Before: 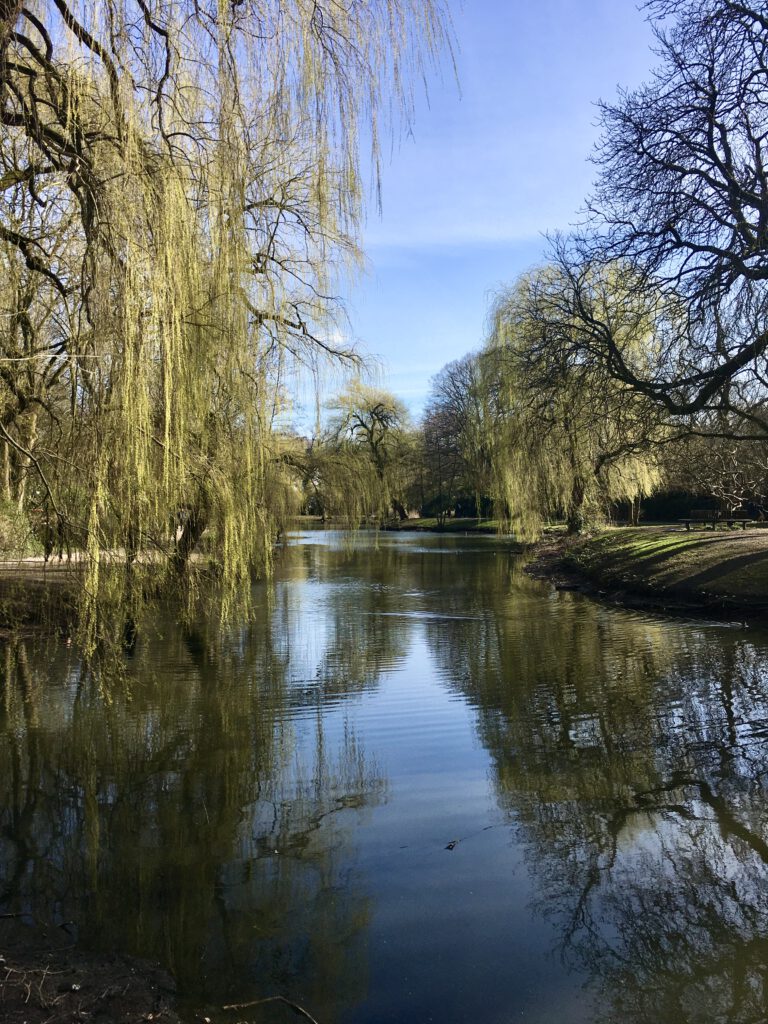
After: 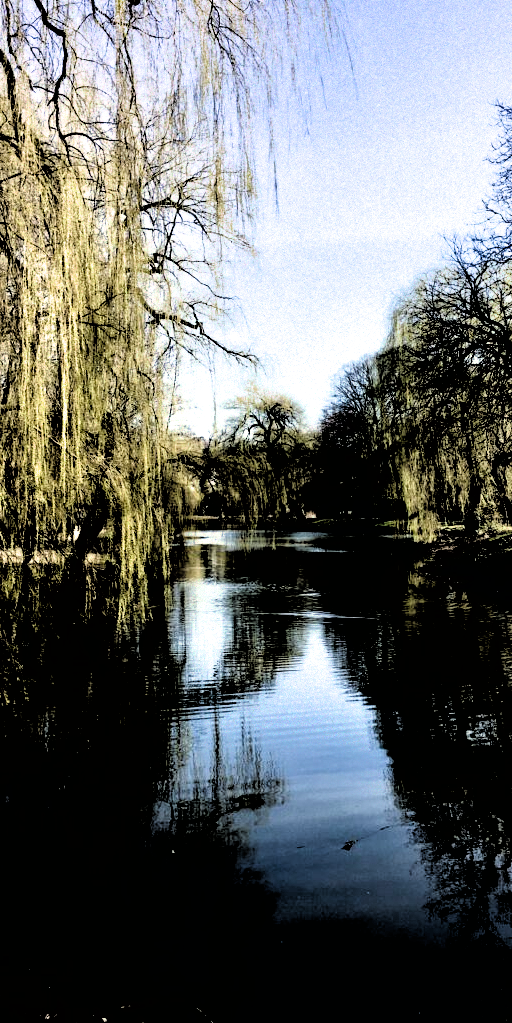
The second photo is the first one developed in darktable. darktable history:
filmic rgb: black relative exposure -1 EV, white relative exposure 2.05 EV, hardness 1.52, contrast 2.25, enable highlight reconstruction true
crop and rotate: left 13.537%, right 19.796%
